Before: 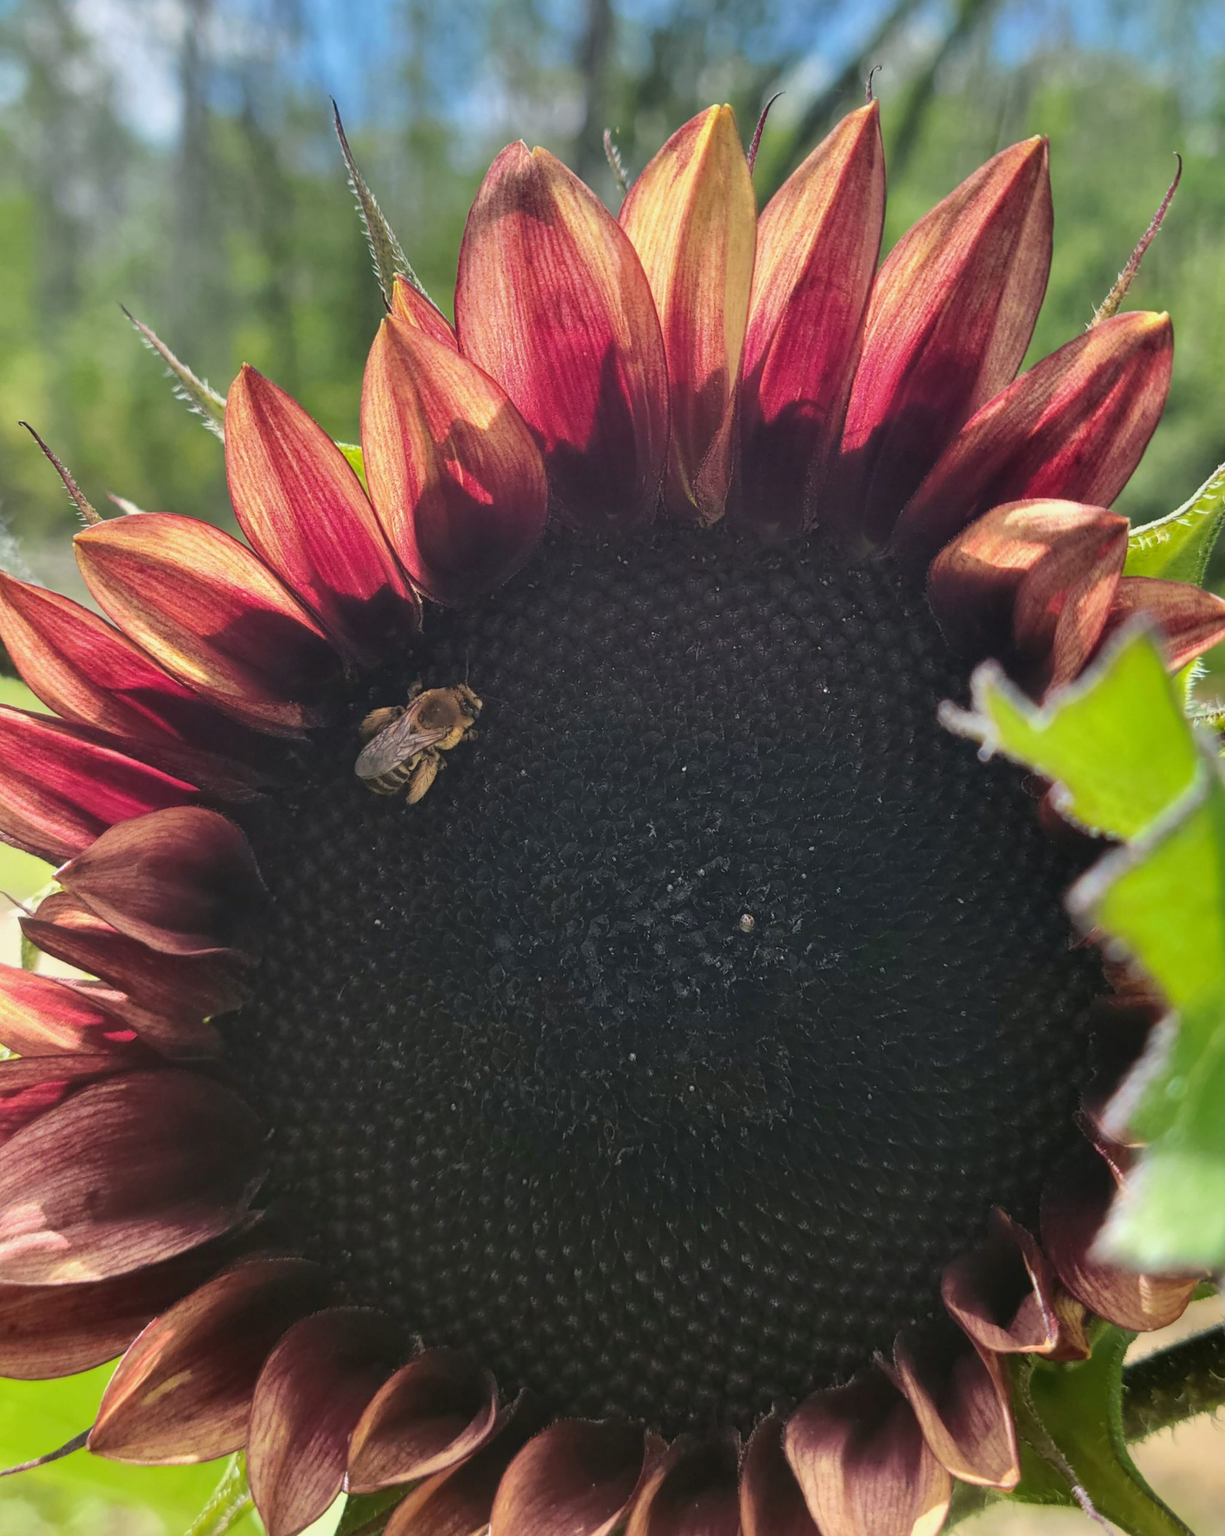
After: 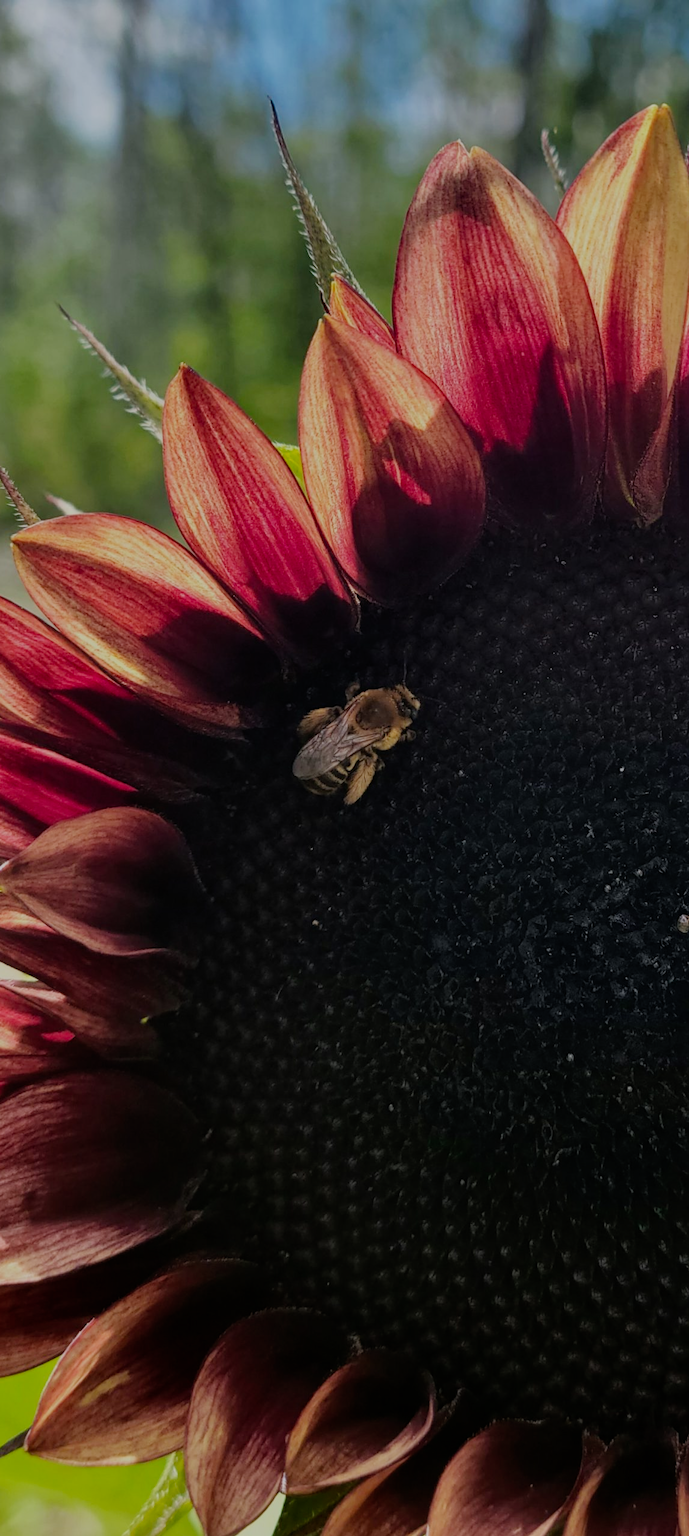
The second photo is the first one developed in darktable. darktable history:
crop: left 5.114%, right 38.589%
filmic rgb: middle gray luminance 29%, black relative exposure -10.3 EV, white relative exposure 5.5 EV, threshold 6 EV, target black luminance 0%, hardness 3.95, latitude 2.04%, contrast 1.132, highlights saturation mix 5%, shadows ↔ highlights balance 15.11%, preserve chrominance no, color science v3 (2019), use custom middle-gray values true, iterations of high-quality reconstruction 0, enable highlight reconstruction true
